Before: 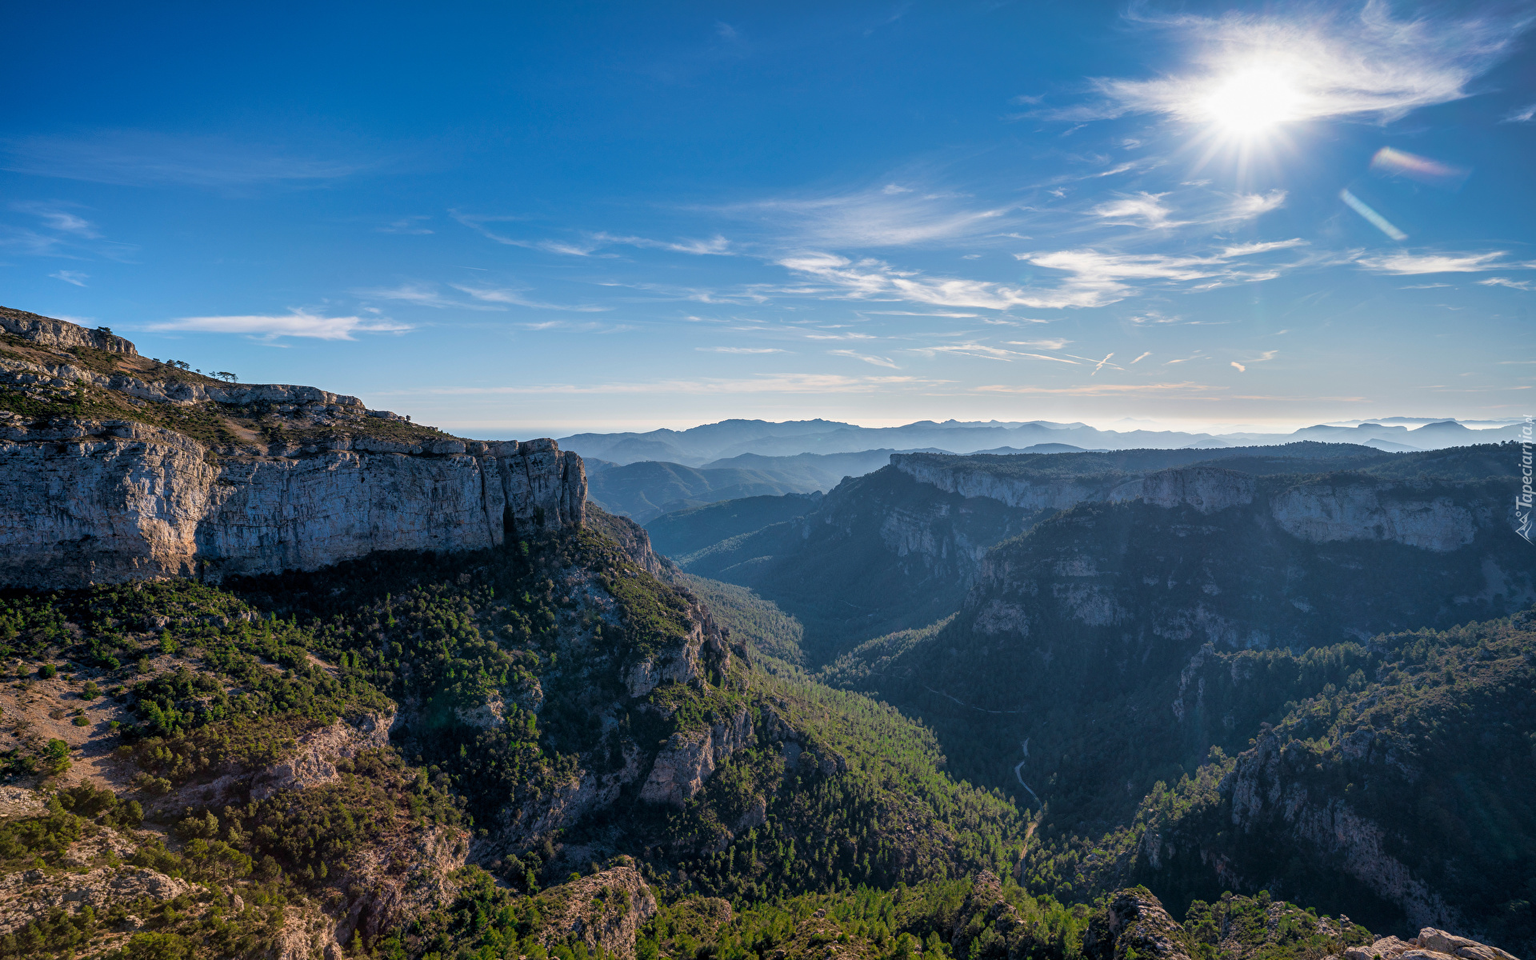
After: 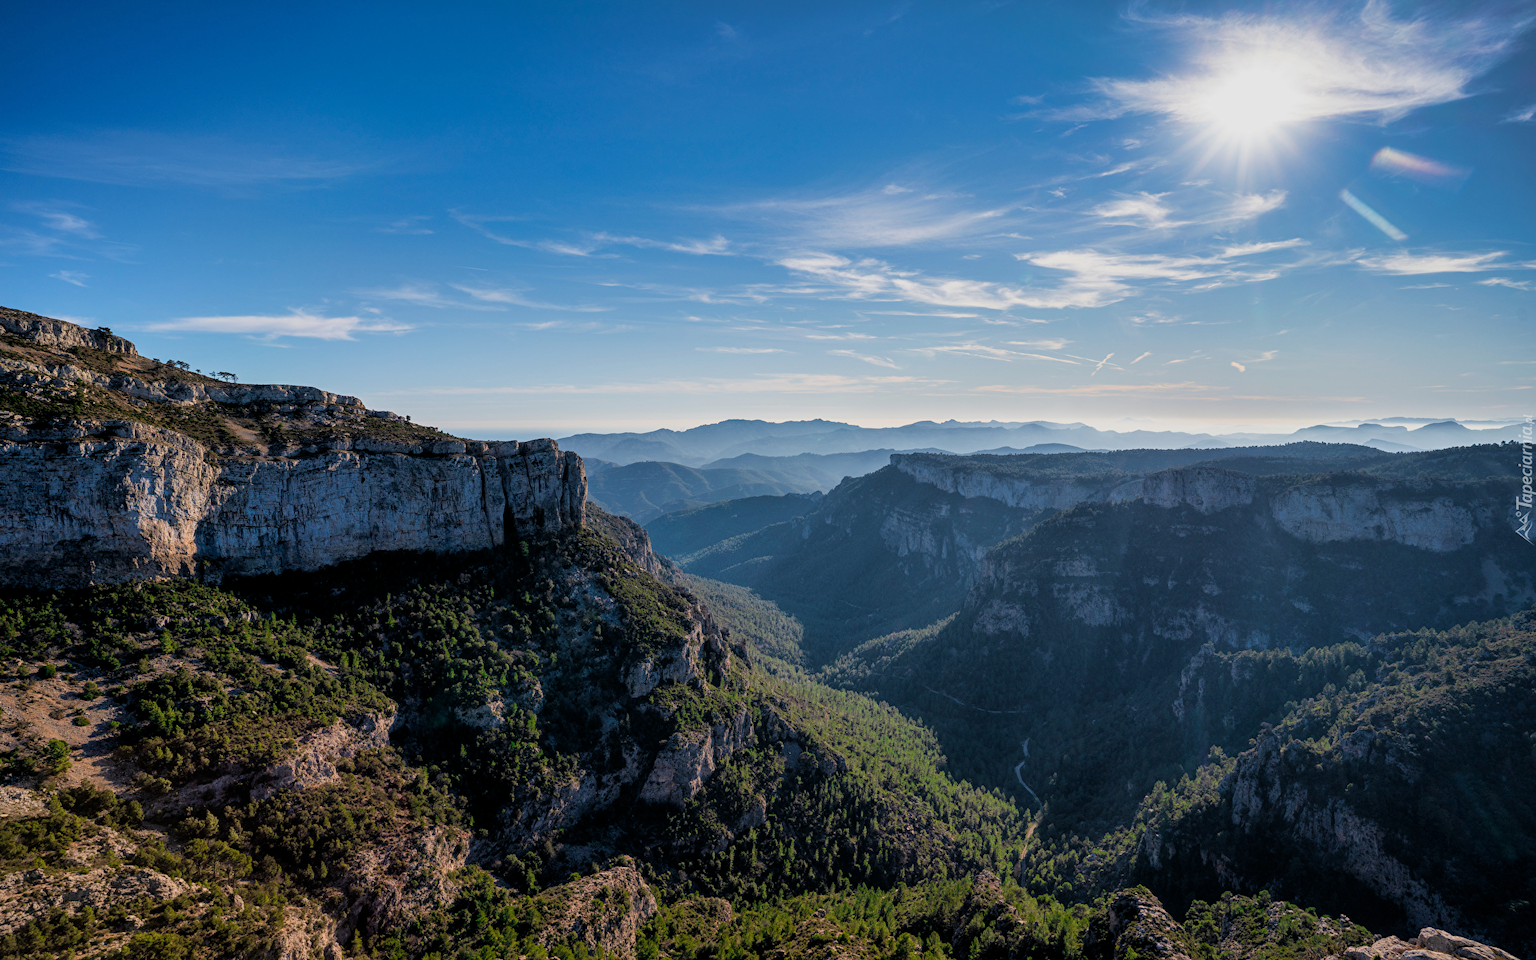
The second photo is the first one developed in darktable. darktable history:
filmic rgb: middle gray luminance 9.18%, black relative exposure -10.64 EV, white relative exposure 3.44 EV, target black luminance 0%, hardness 6, latitude 59.49%, contrast 1.087, highlights saturation mix 4.57%, shadows ↔ highlights balance 28.52%
